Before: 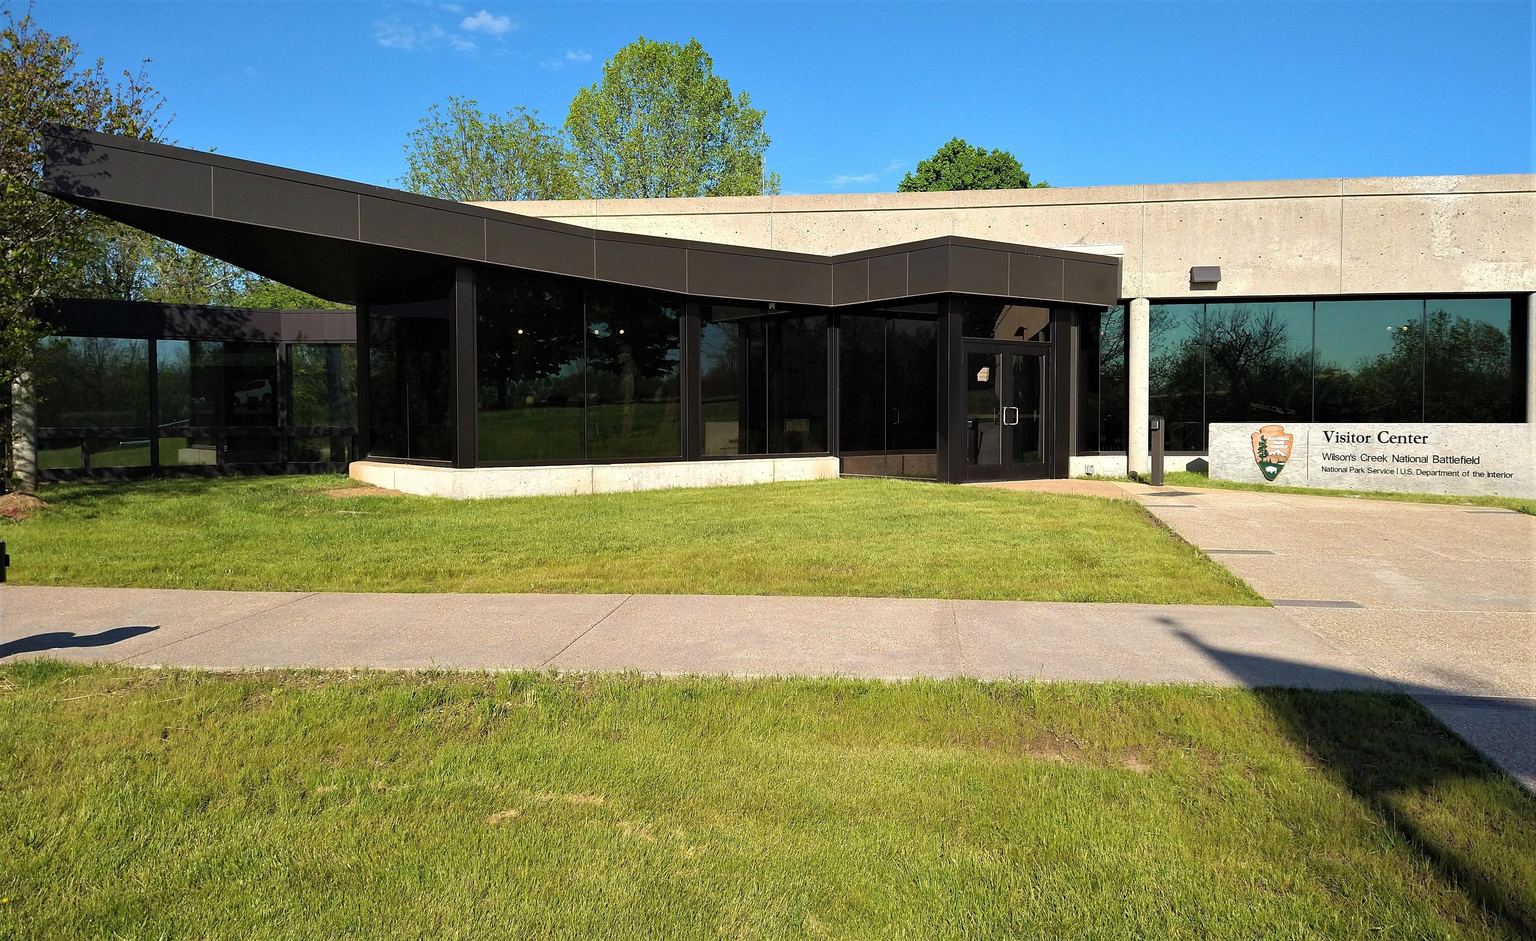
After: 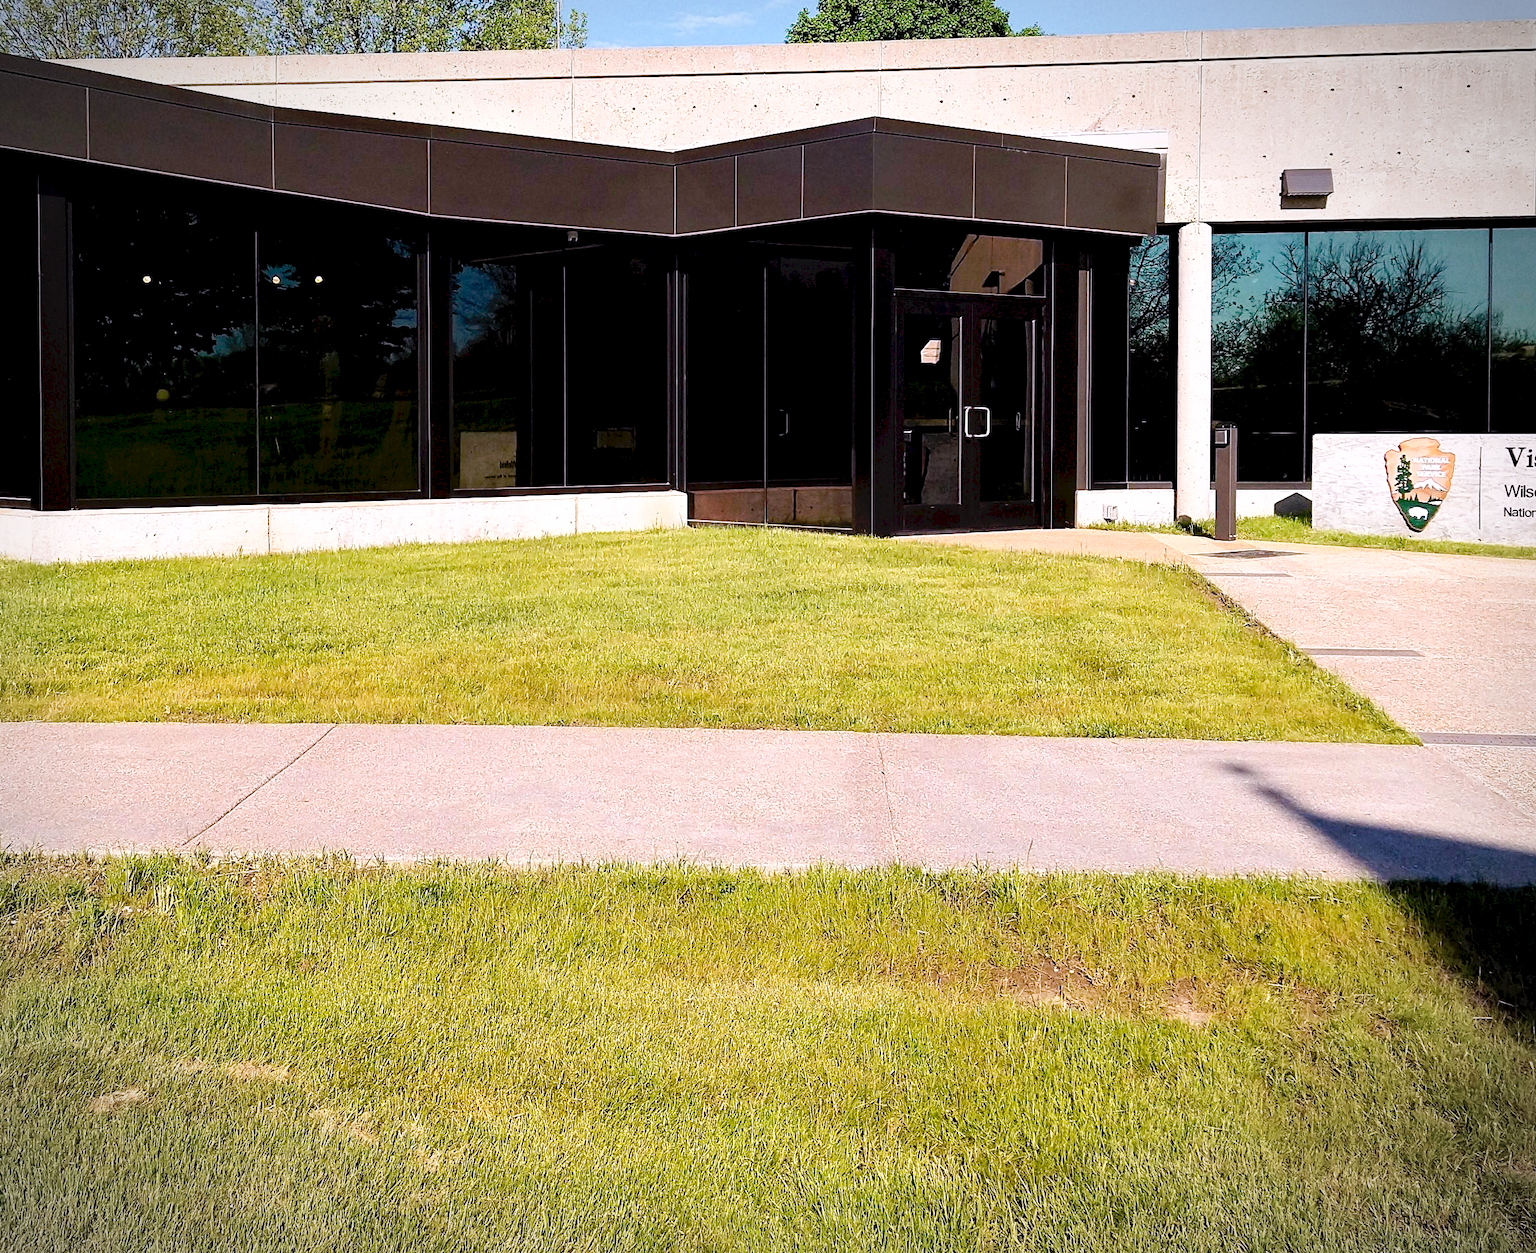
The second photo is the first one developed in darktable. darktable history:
tone curve: curves: ch0 [(0, 0) (0.003, 0.047) (0.011, 0.051) (0.025, 0.051) (0.044, 0.057) (0.069, 0.068) (0.1, 0.076) (0.136, 0.108) (0.177, 0.166) (0.224, 0.229) (0.277, 0.299) (0.335, 0.364) (0.399, 0.46) (0.468, 0.553) (0.543, 0.639) (0.623, 0.724) (0.709, 0.808) (0.801, 0.886) (0.898, 0.954) (1, 1)], preserve colors none
vignetting: fall-off start 87%, automatic ratio true
crop and rotate: left 28.256%, top 17.734%, right 12.656%, bottom 3.573%
exposure: black level correction 0.016, exposure -0.009 EV, compensate highlight preservation false
white balance: red 1.066, blue 1.119
